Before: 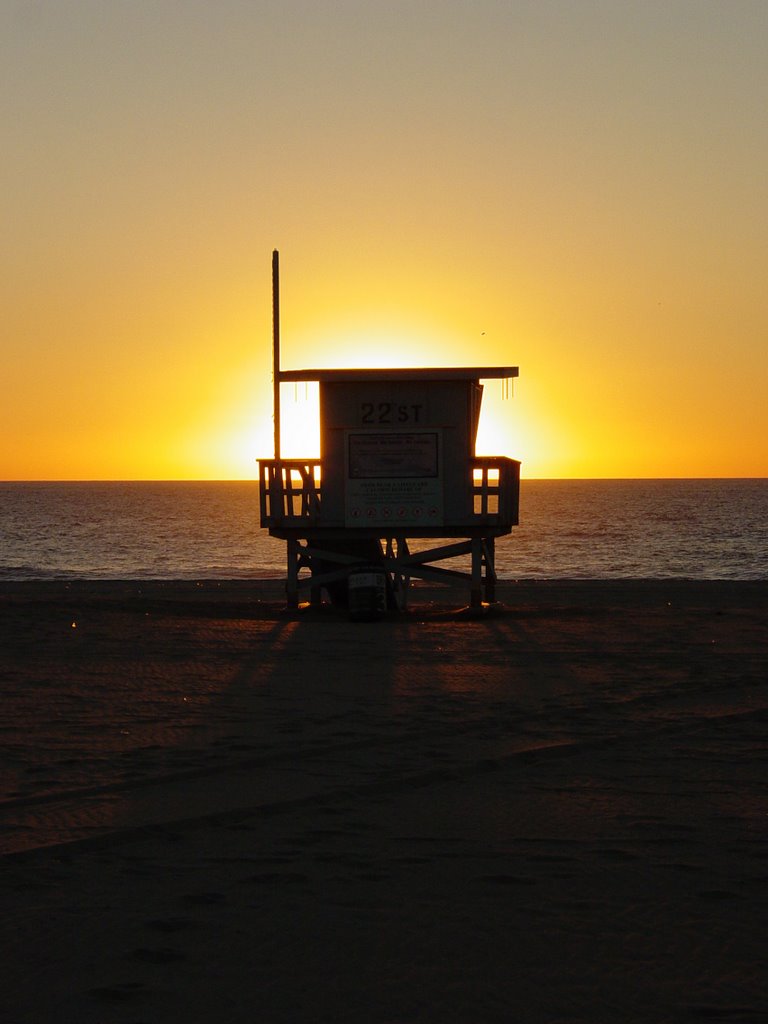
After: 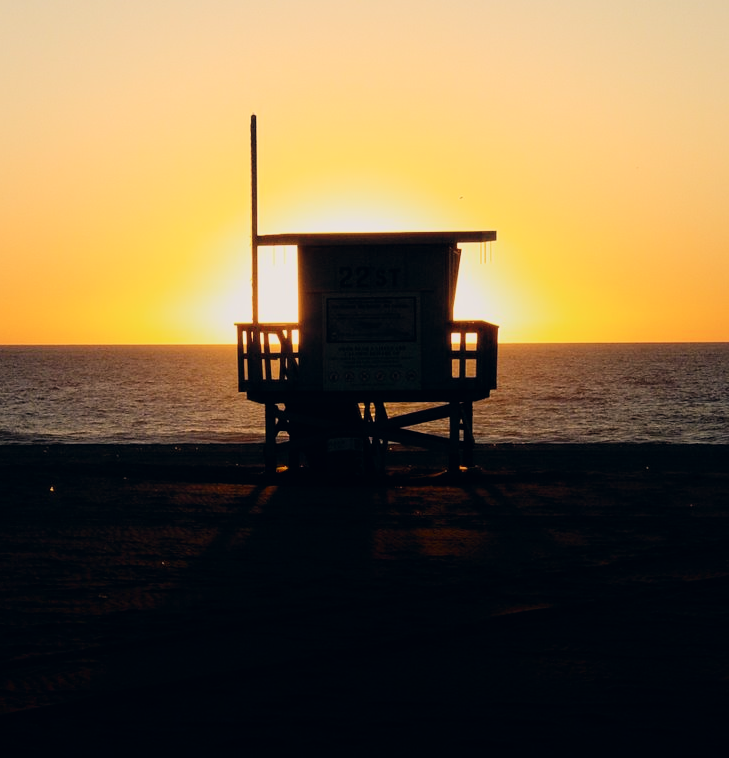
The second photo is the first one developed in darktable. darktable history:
contrast brightness saturation: contrast 0.2, brightness 0.16, saturation 0.22
filmic rgb: black relative exposure -7.15 EV, white relative exposure 5.36 EV, hardness 3.02, color science v6 (2022)
color correction: highlights a* 2.75, highlights b* 5, shadows a* -2.04, shadows b* -4.84, saturation 0.8
crop and rotate: left 2.991%, top 13.302%, right 1.981%, bottom 12.636%
shadows and highlights: shadows -40.15, highlights 62.88, soften with gaussian
